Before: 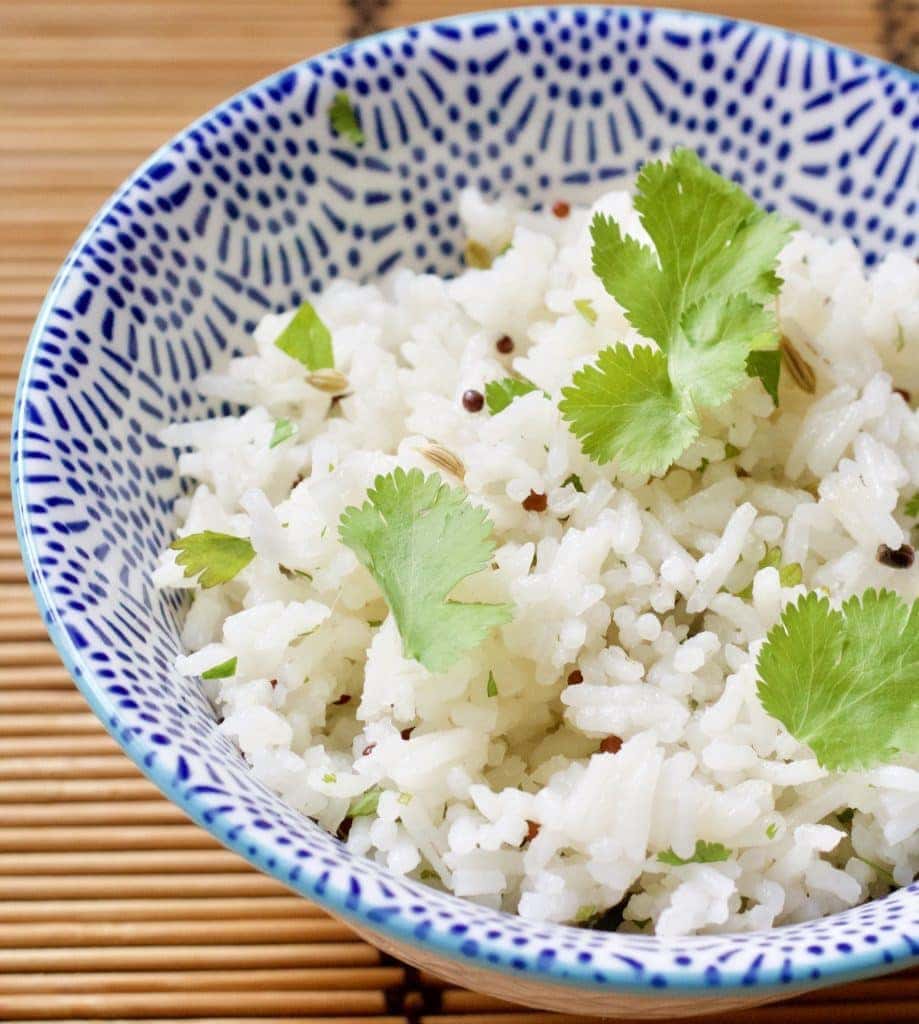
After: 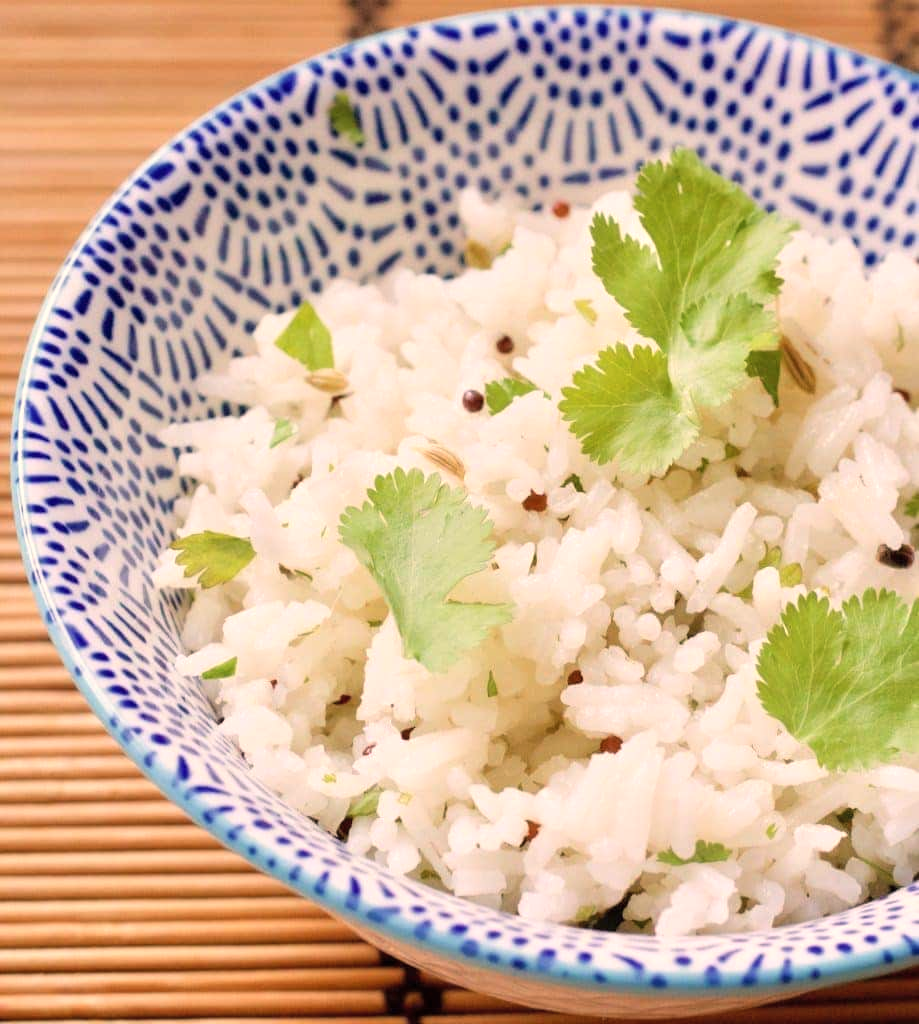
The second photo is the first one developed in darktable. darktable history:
contrast brightness saturation: contrast 0.05, brightness 0.06, saturation 0.01
white balance: red 1.127, blue 0.943
